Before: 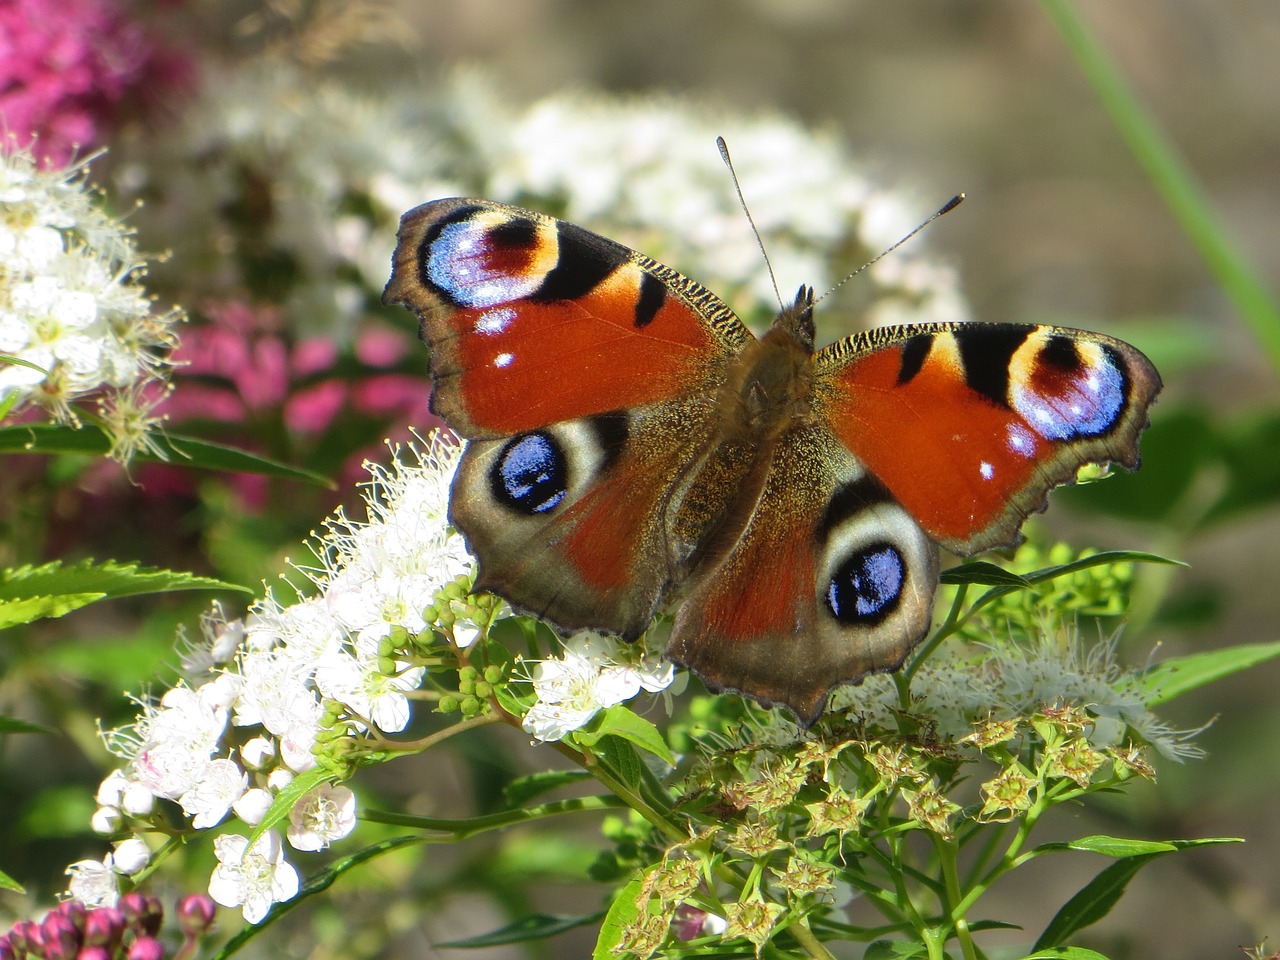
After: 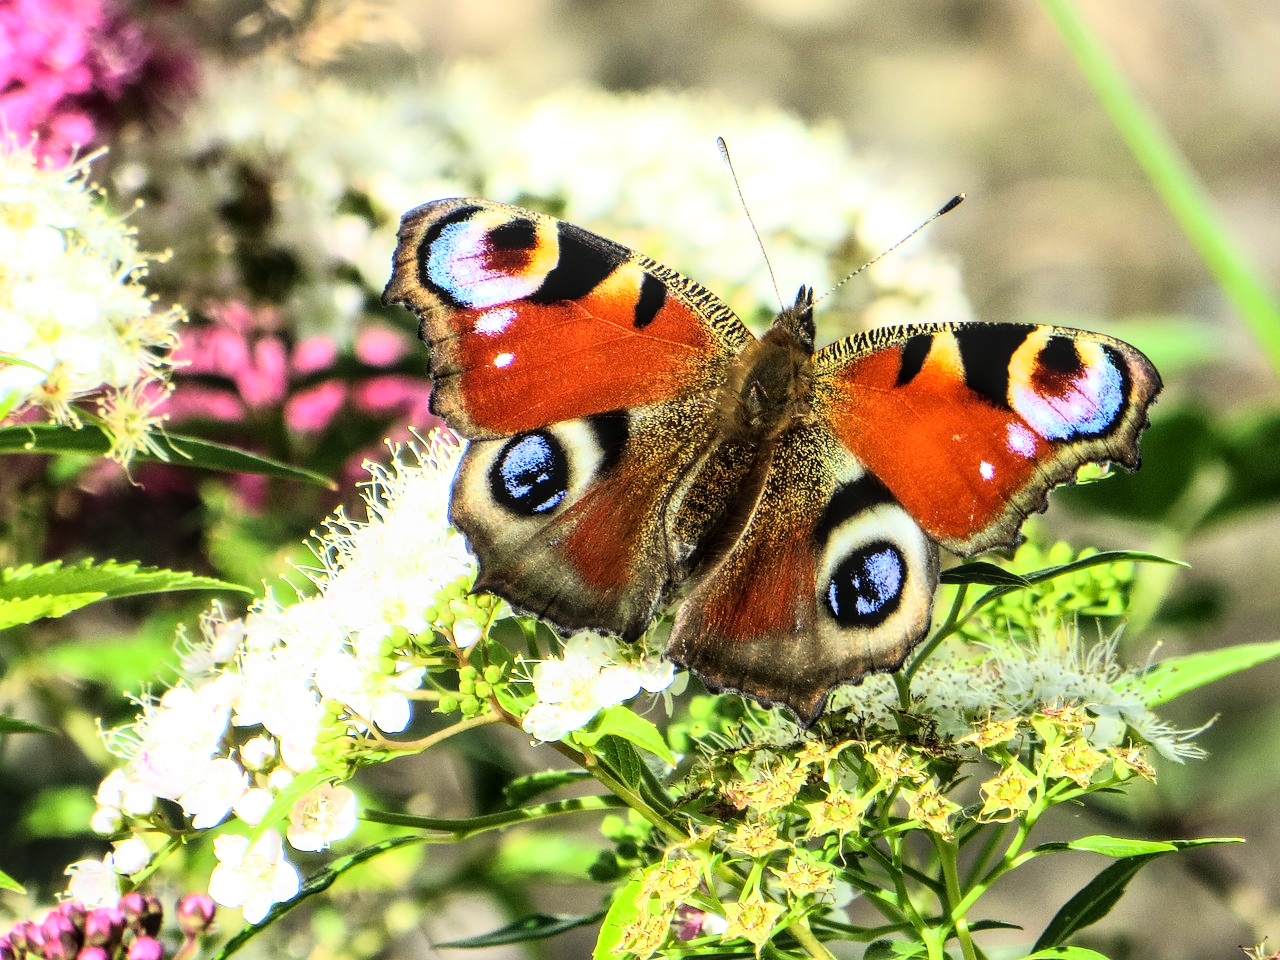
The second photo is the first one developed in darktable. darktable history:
local contrast: on, module defaults
rgb curve: curves: ch0 [(0, 0) (0.21, 0.15) (0.24, 0.21) (0.5, 0.75) (0.75, 0.96) (0.89, 0.99) (1, 1)]; ch1 [(0, 0.02) (0.21, 0.13) (0.25, 0.2) (0.5, 0.67) (0.75, 0.9) (0.89, 0.97) (1, 1)]; ch2 [(0, 0.02) (0.21, 0.13) (0.25, 0.2) (0.5, 0.67) (0.75, 0.9) (0.89, 0.97) (1, 1)], compensate middle gray true
